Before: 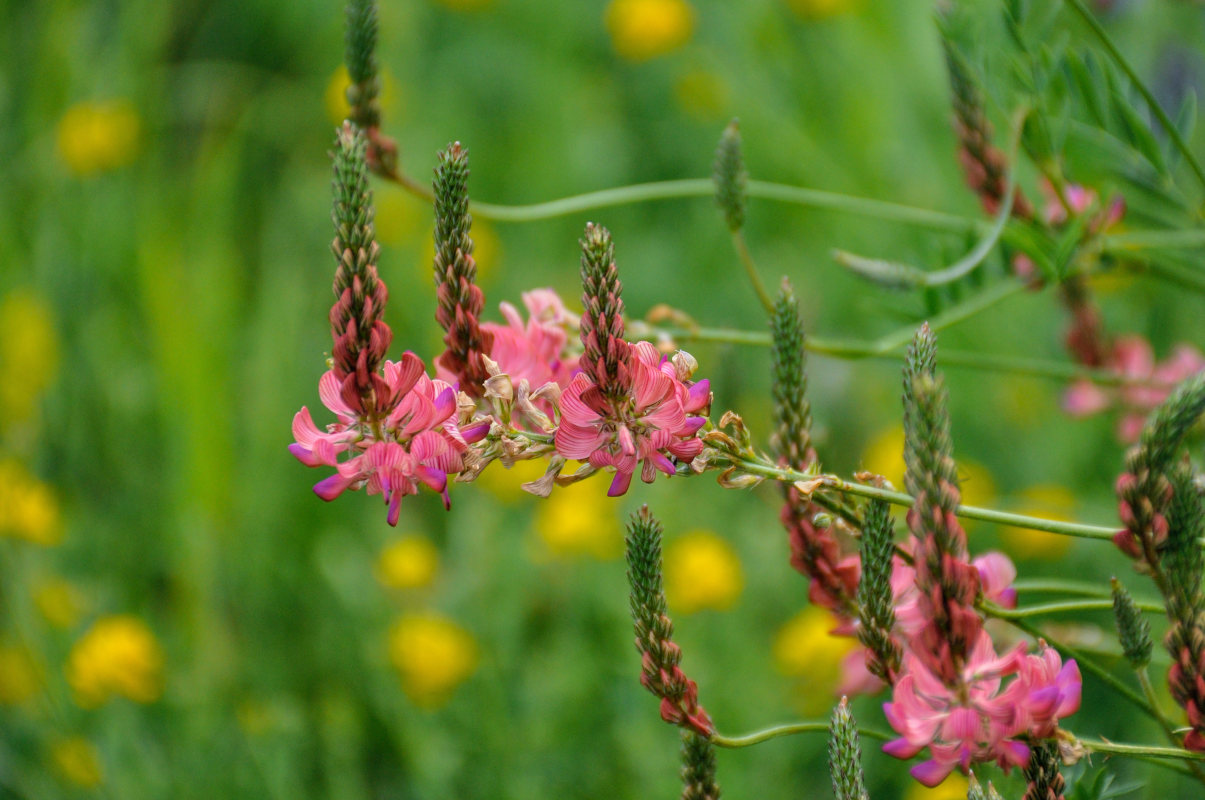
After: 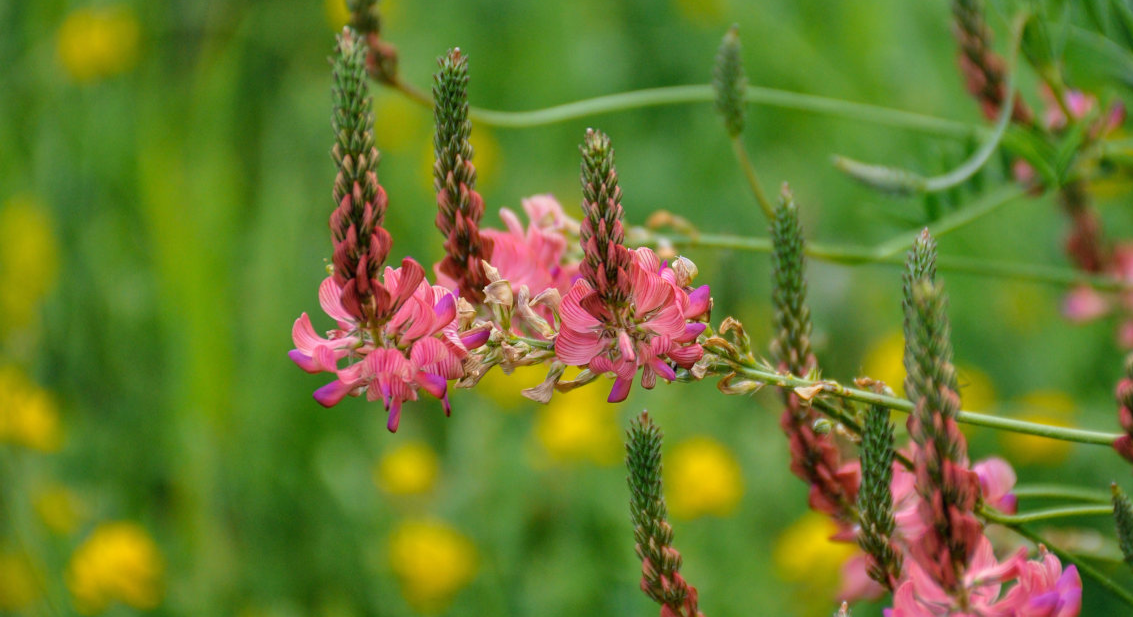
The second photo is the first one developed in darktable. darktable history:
crop and rotate: angle 0.047°, top 11.804%, right 5.806%, bottom 10.902%
